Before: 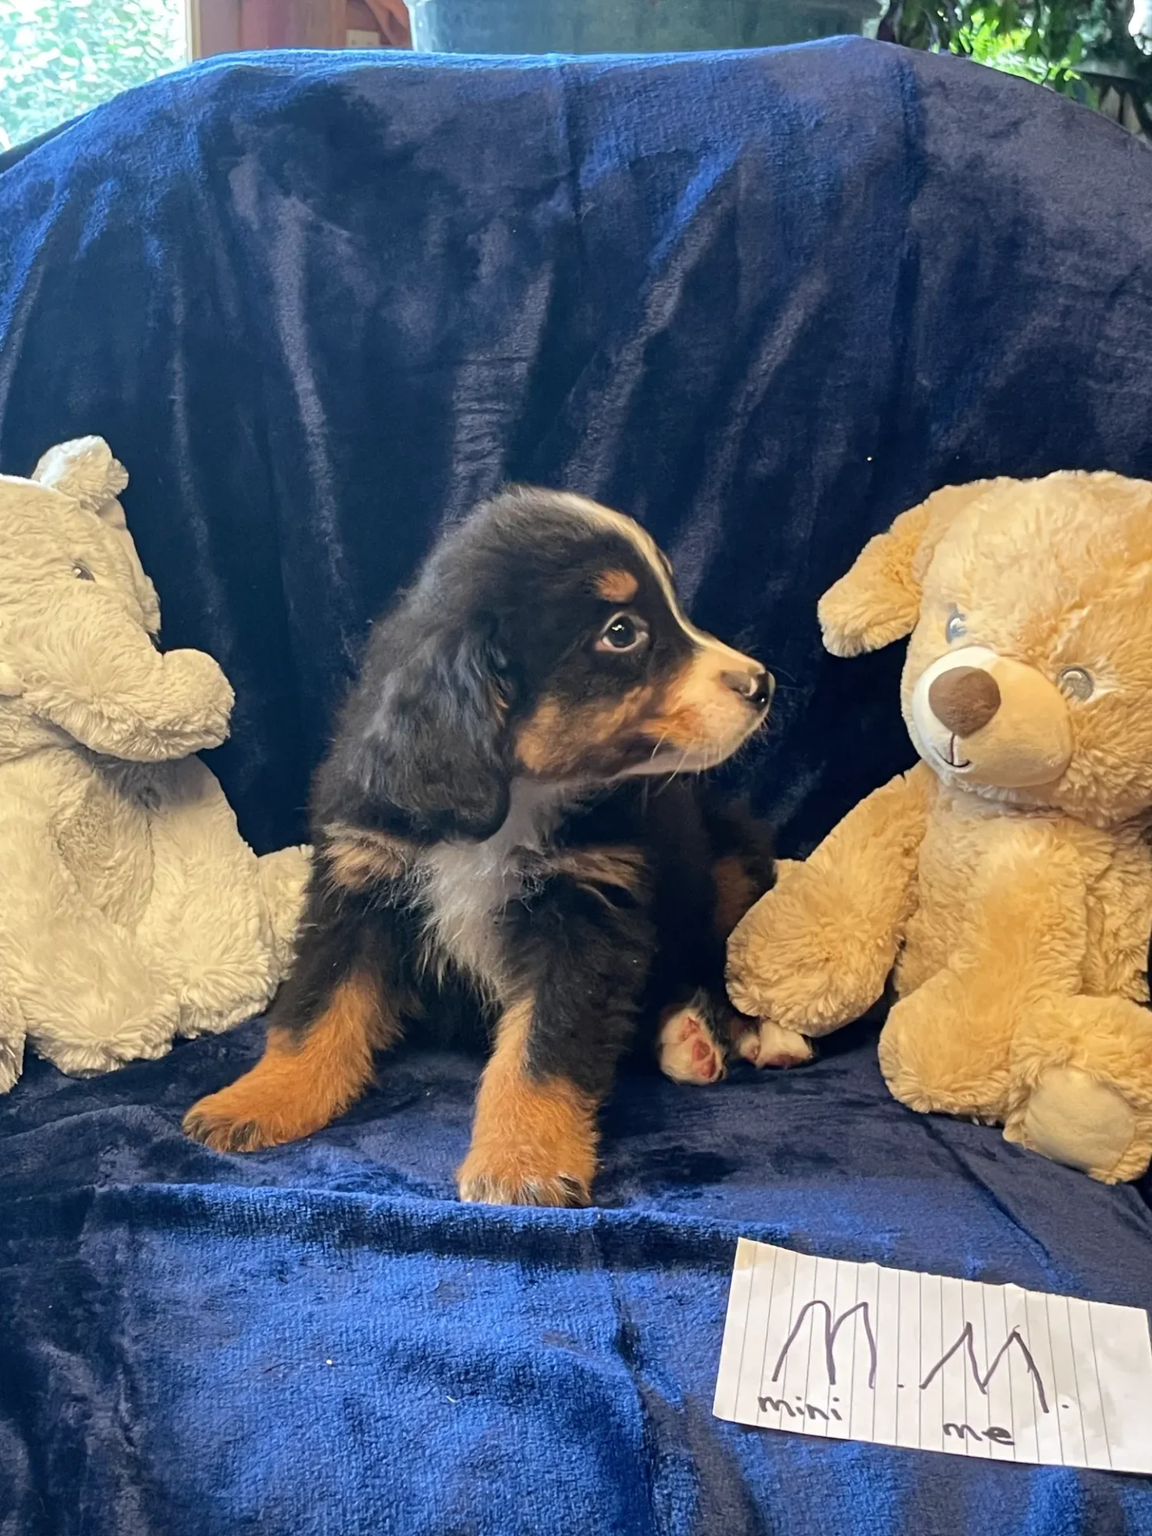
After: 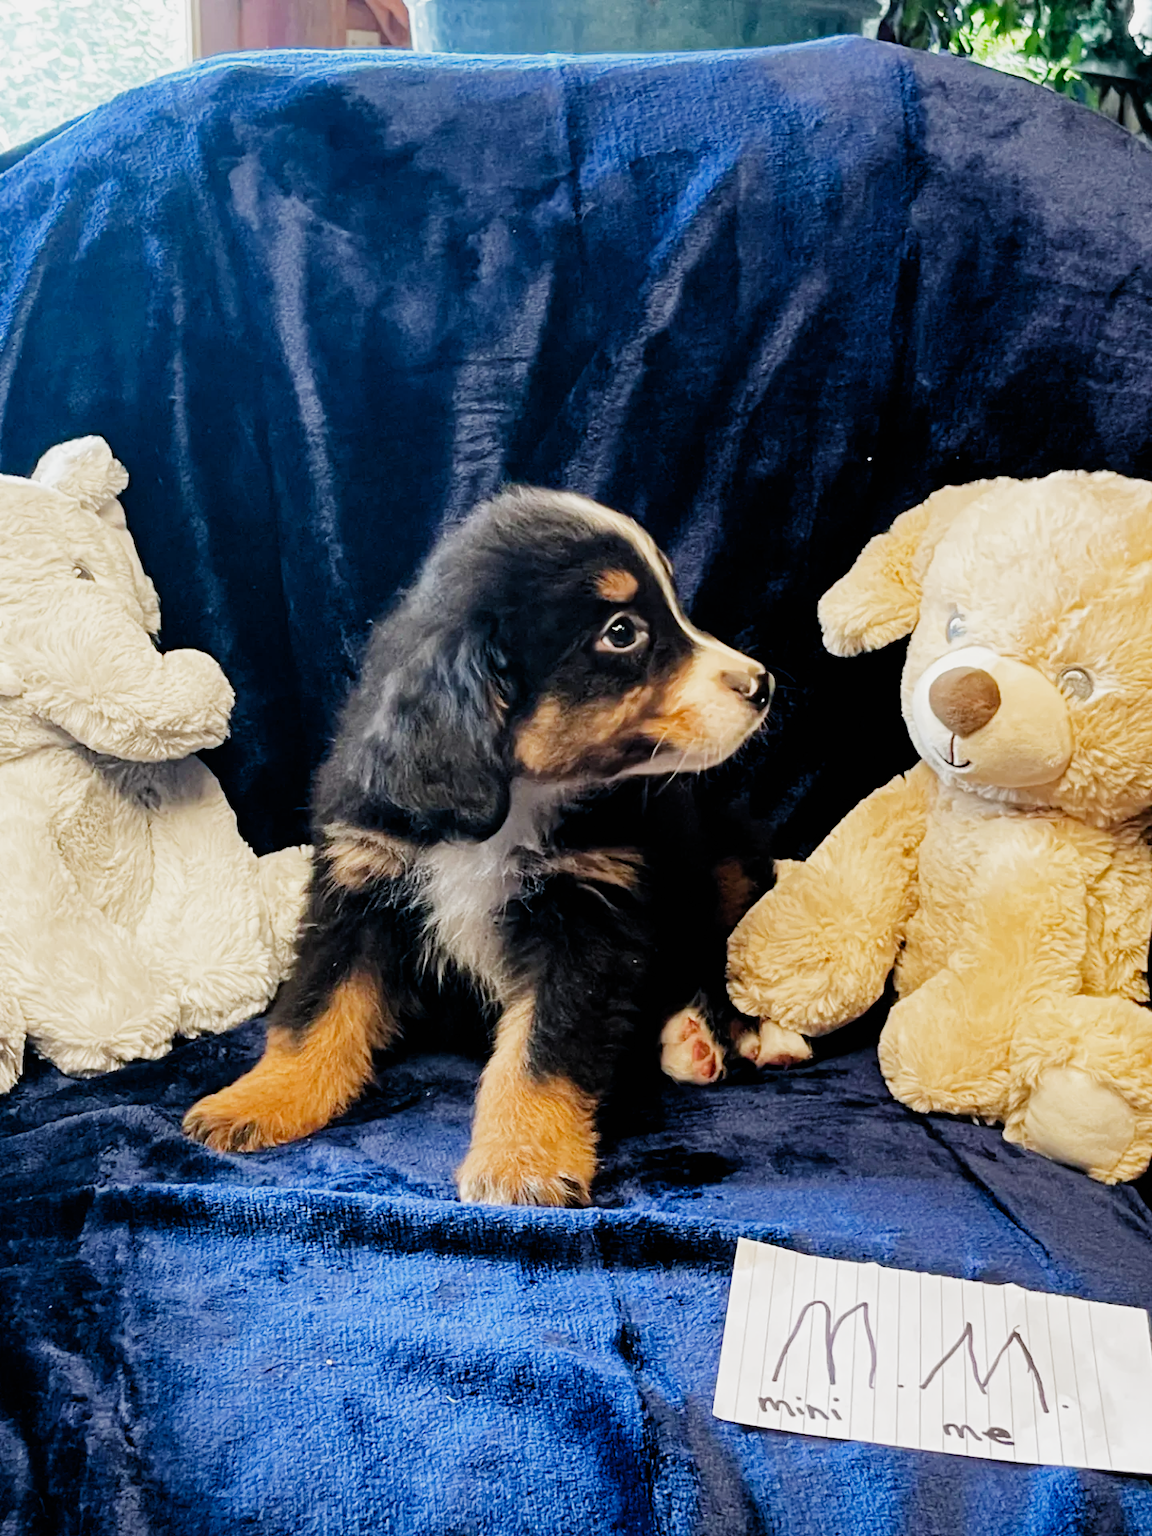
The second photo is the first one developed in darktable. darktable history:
filmic rgb: black relative exposure -5.08 EV, white relative exposure 3.96 EV, hardness 2.9, contrast 1.298, add noise in highlights 0.001, preserve chrominance no, color science v3 (2019), use custom middle-gray values true, contrast in highlights soft
tone equalizer: -8 EV -0.378 EV, -7 EV -0.397 EV, -6 EV -0.356 EV, -5 EV -0.205 EV, -3 EV 0.222 EV, -2 EV 0.354 EV, -1 EV 0.408 EV, +0 EV 0.444 EV, smoothing diameter 24.97%, edges refinement/feathering 10.26, preserve details guided filter
